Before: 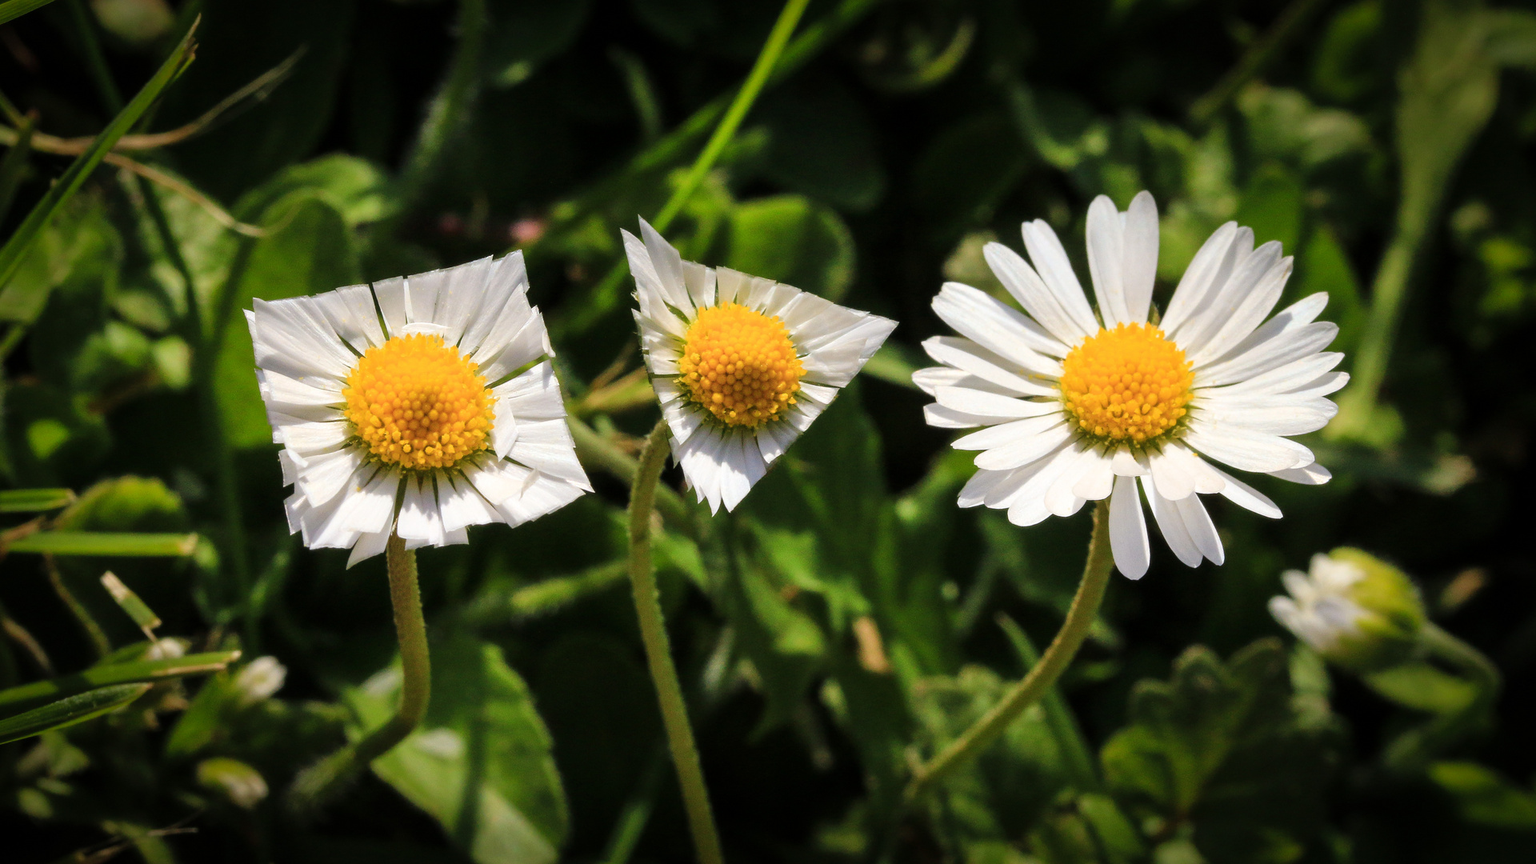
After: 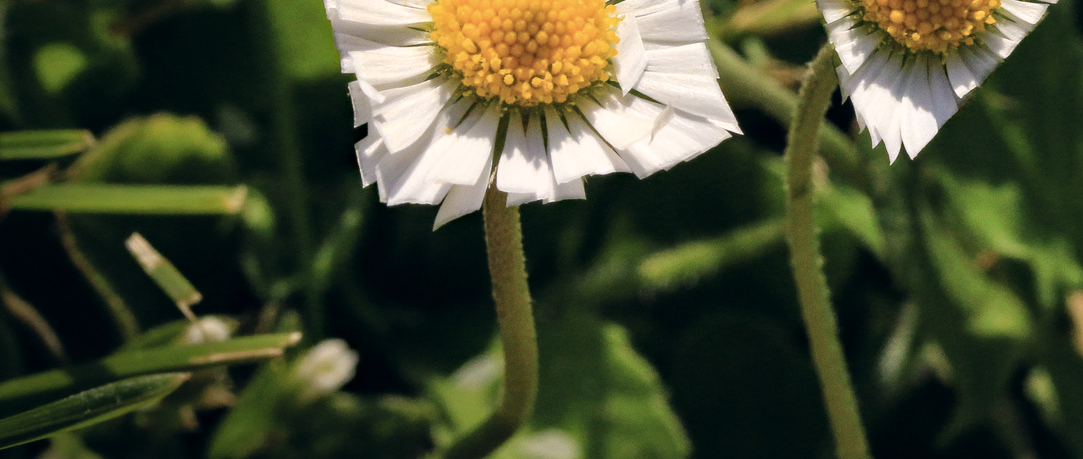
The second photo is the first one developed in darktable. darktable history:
color correction: highlights a* 2.92, highlights b* 5.01, shadows a* -2.32, shadows b* -4.91, saturation 0.821
crop: top 44.556%, right 43.583%, bottom 12.93%
contrast brightness saturation: contrast 0.006, saturation -0.053
haze removal: adaptive false
